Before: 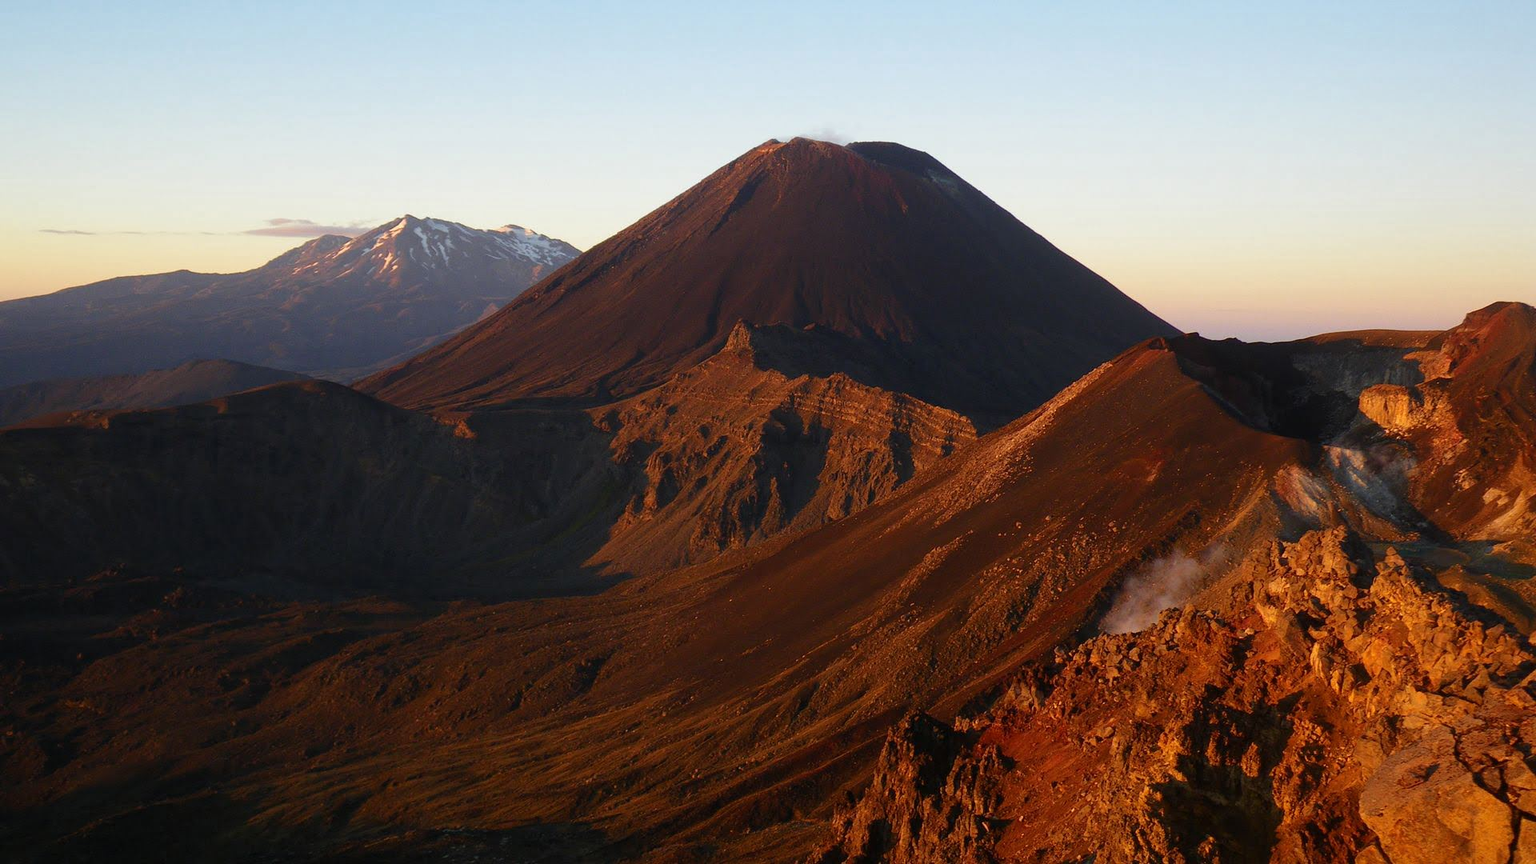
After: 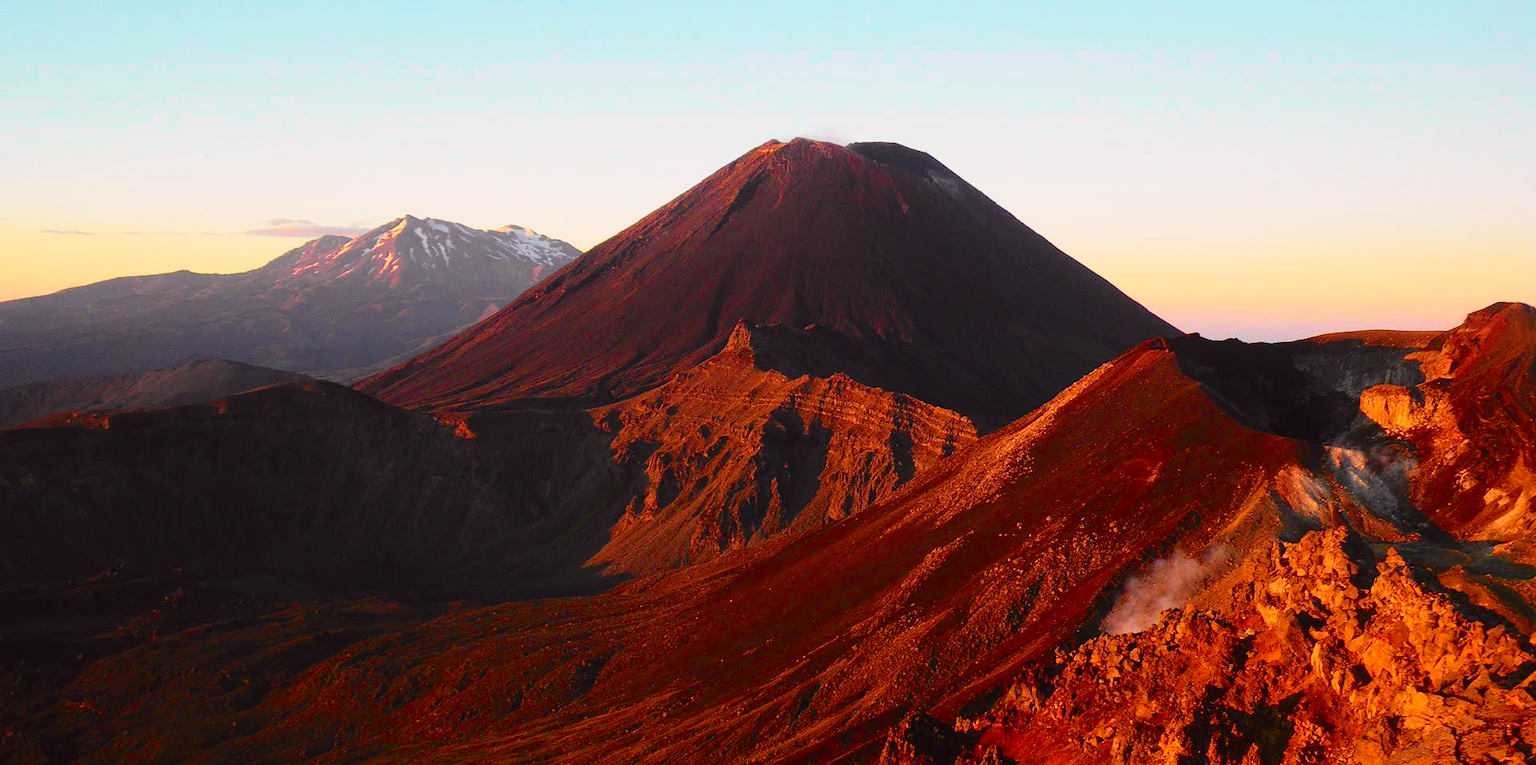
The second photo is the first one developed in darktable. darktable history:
crop and rotate: top 0%, bottom 11.344%
tone curve: curves: ch0 [(0, 0.012) (0.144, 0.137) (0.326, 0.386) (0.489, 0.573) (0.656, 0.763) (0.849, 0.902) (1, 0.974)]; ch1 [(0, 0) (0.366, 0.367) (0.475, 0.453) (0.487, 0.501) (0.519, 0.527) (0.544, 0.579) (0.562, 0.619) (0.622, 0.694) (1, 1)]; ch2 [(0, 0) (0.333, 0.346) (0.375, 0.375) (0.424, 0.43) (0.476, 0.492) (0.502, 0.503) (0.533, 0.541) (0.572, 0.615) (0.605, 0.656) (0.641, 0.709) (1, 1)], color space Lab, independent channels, preserve colors none
